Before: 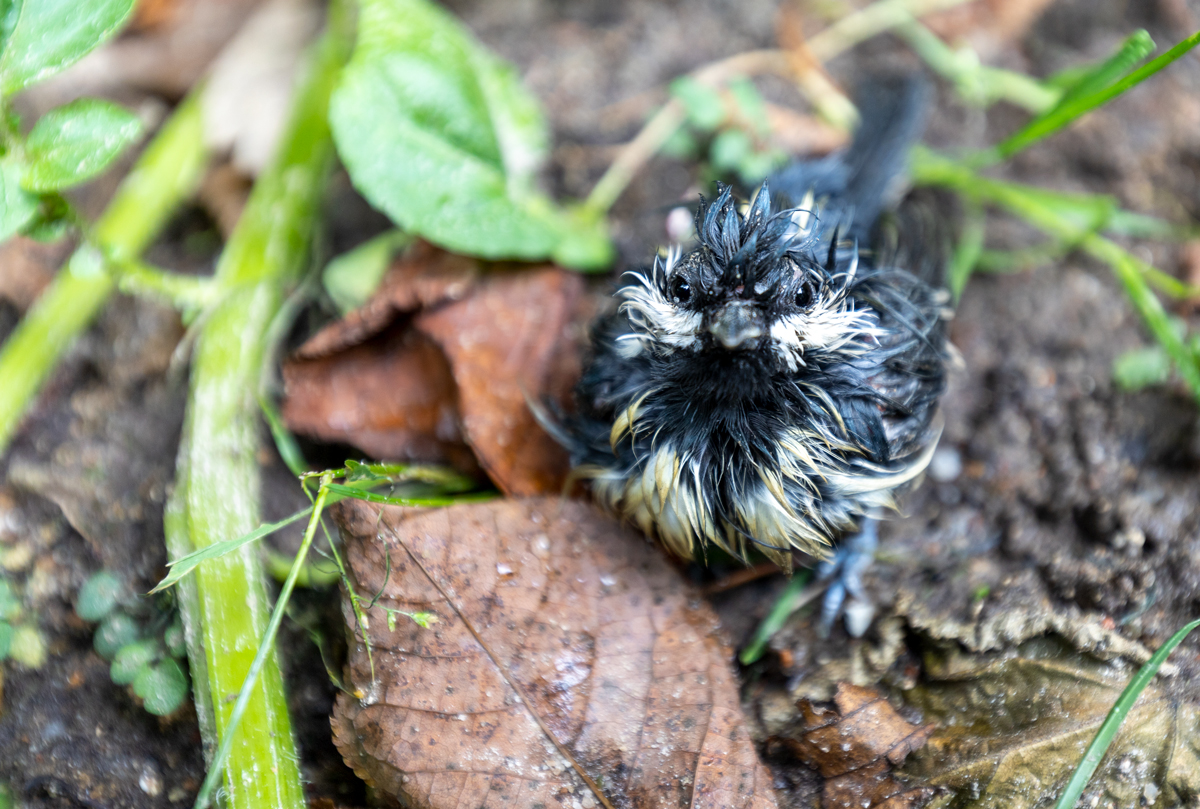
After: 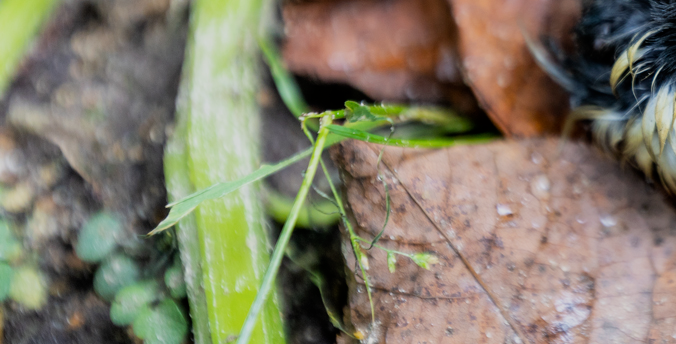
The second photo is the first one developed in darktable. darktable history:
filmic rgb: hardness 4.17
crop: top 44.483%, right 43.593%, bottom 12.892%
